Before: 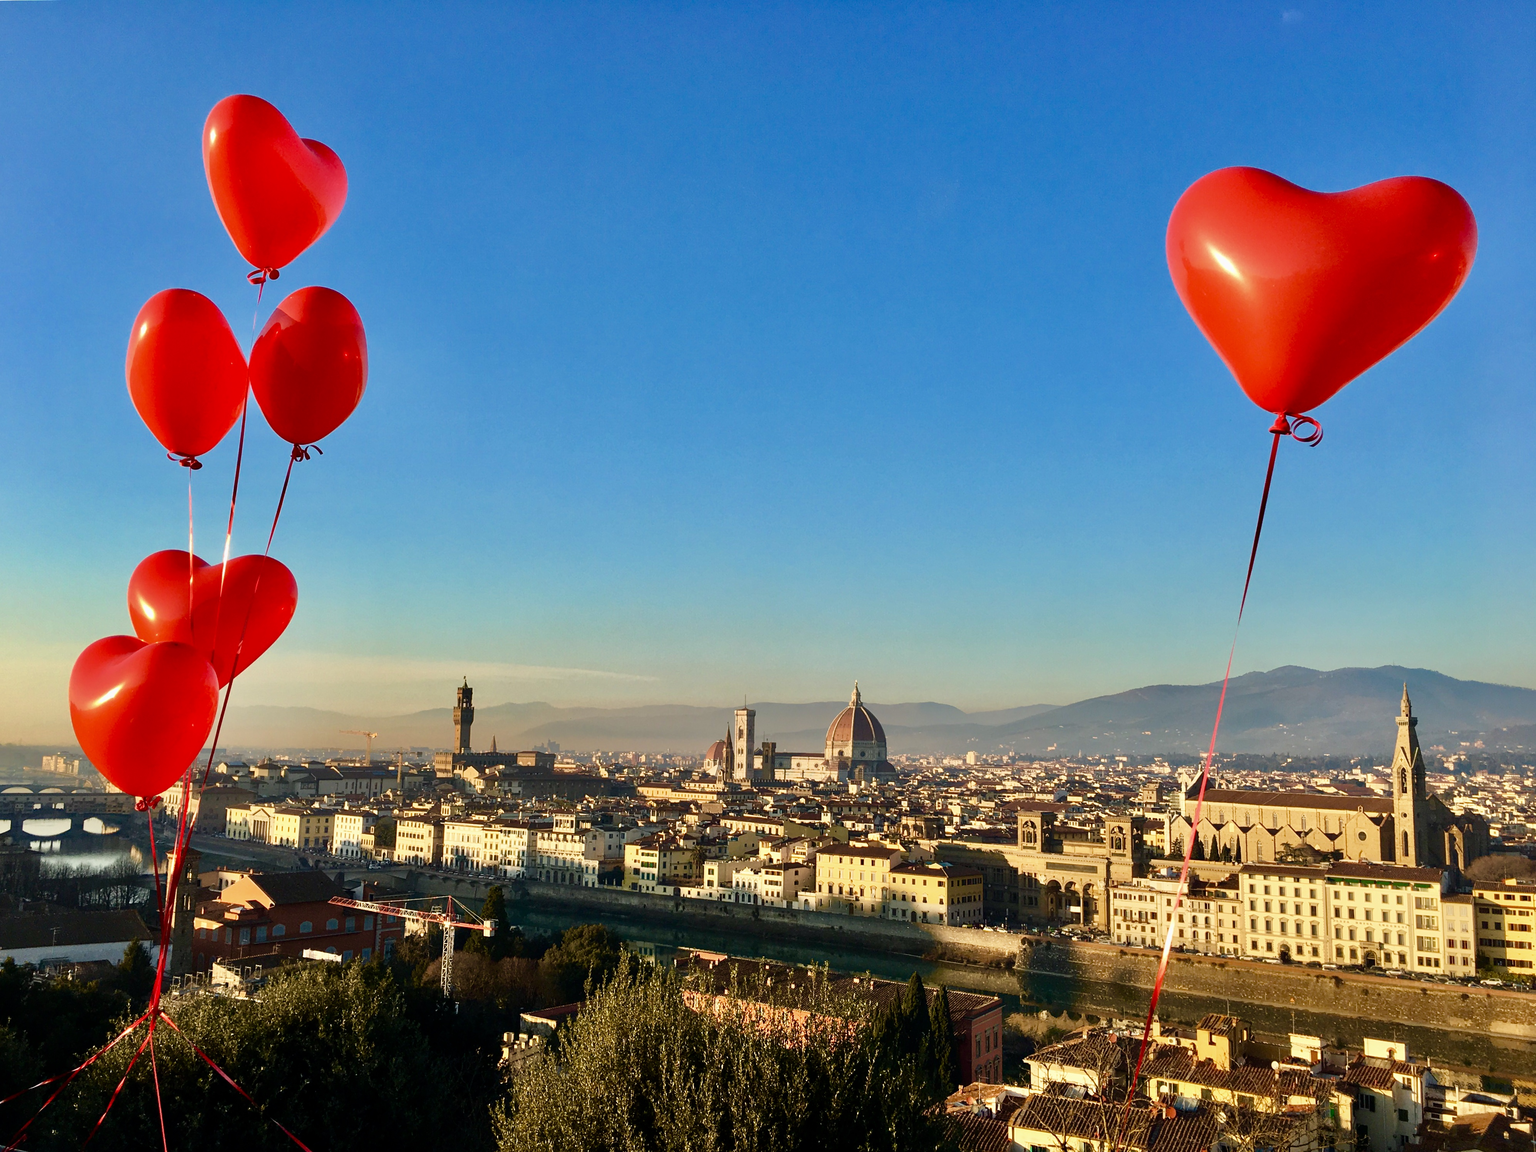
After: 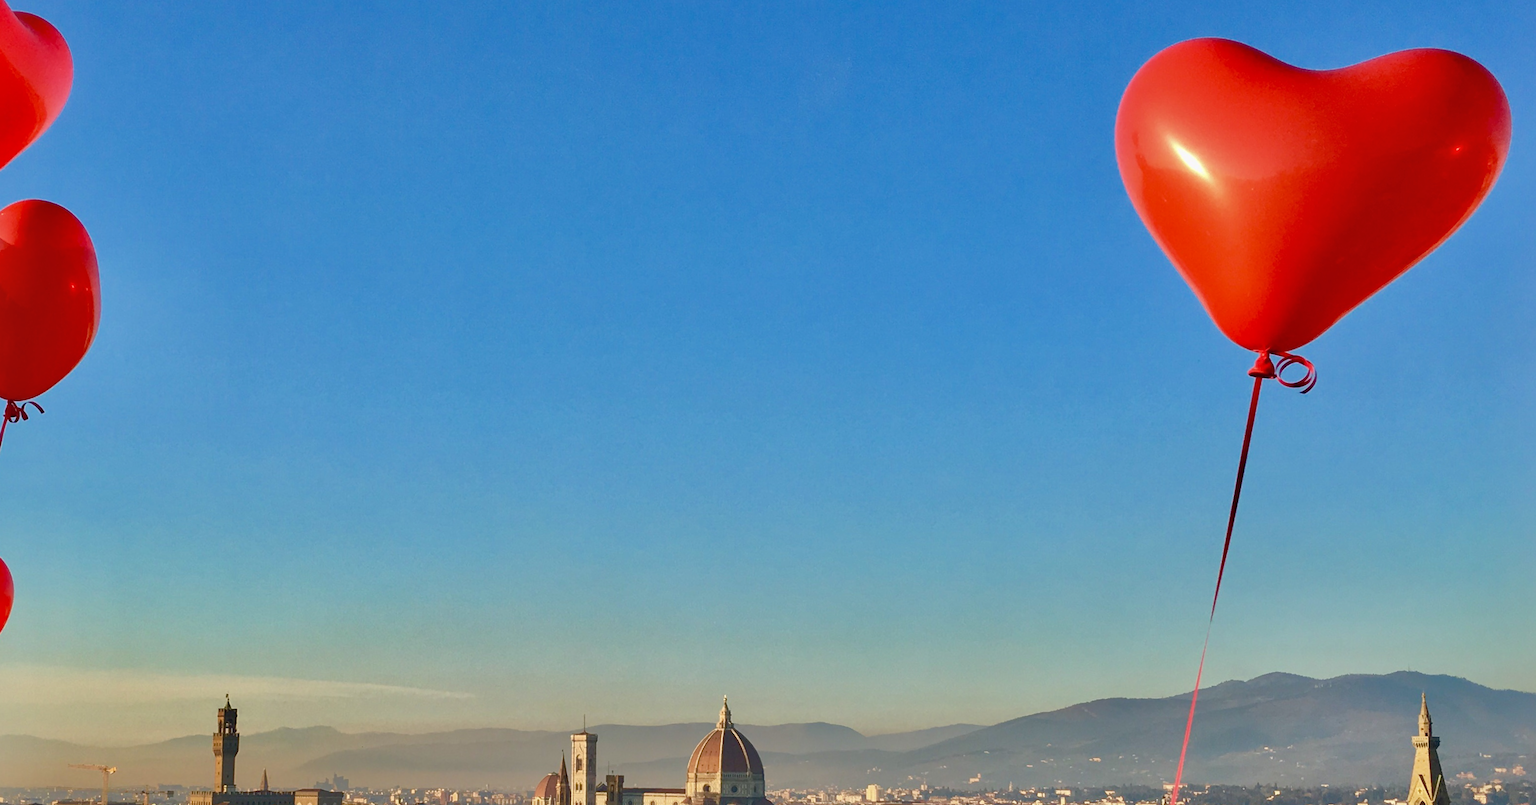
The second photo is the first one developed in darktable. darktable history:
shadows and highlights: on, module defaults
rotate and perspective: rotation -0.45°, automatic cropping original format, crop left 0.008, crop right 0.992, crop top 0.012, crop bottom 0.988
crop: left 18.38%, top 11.092%, right 2.134%, bottom 33.217%
